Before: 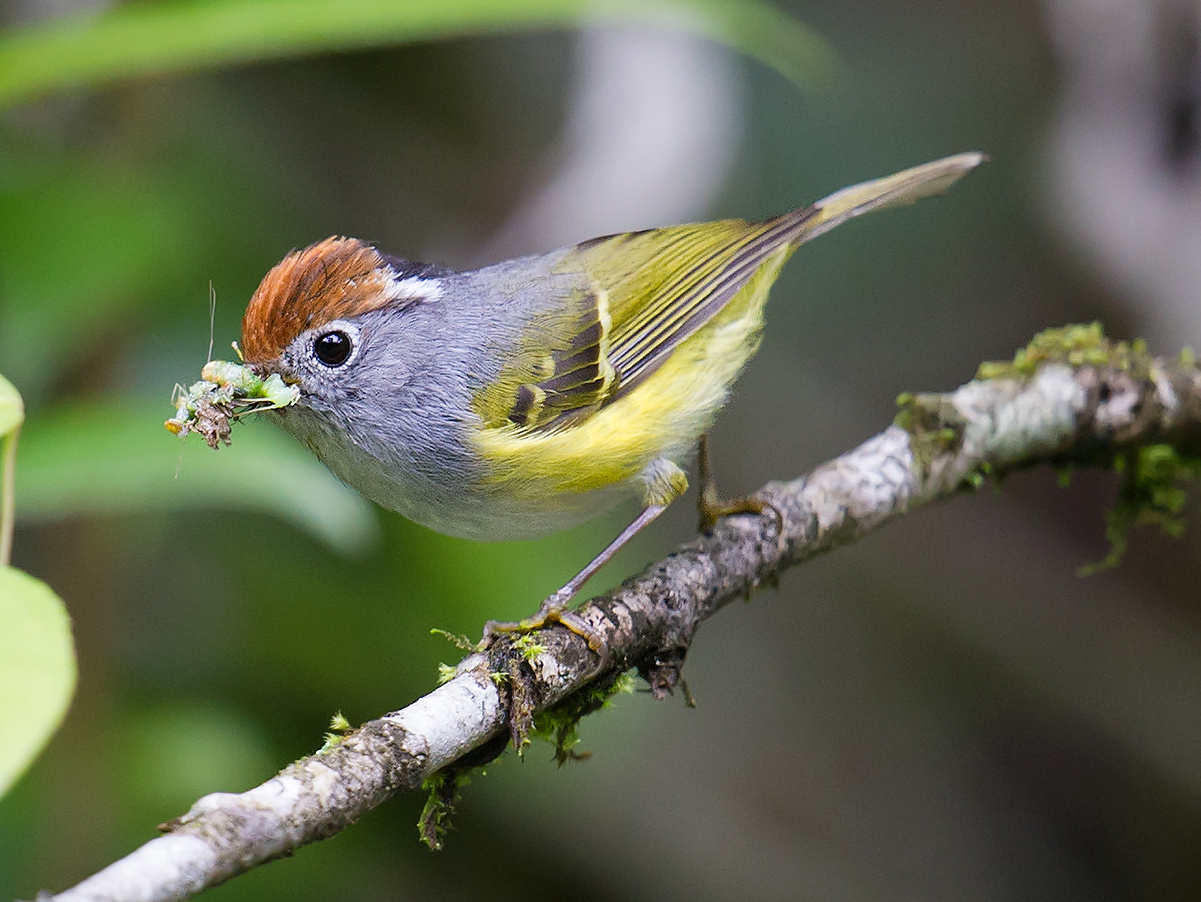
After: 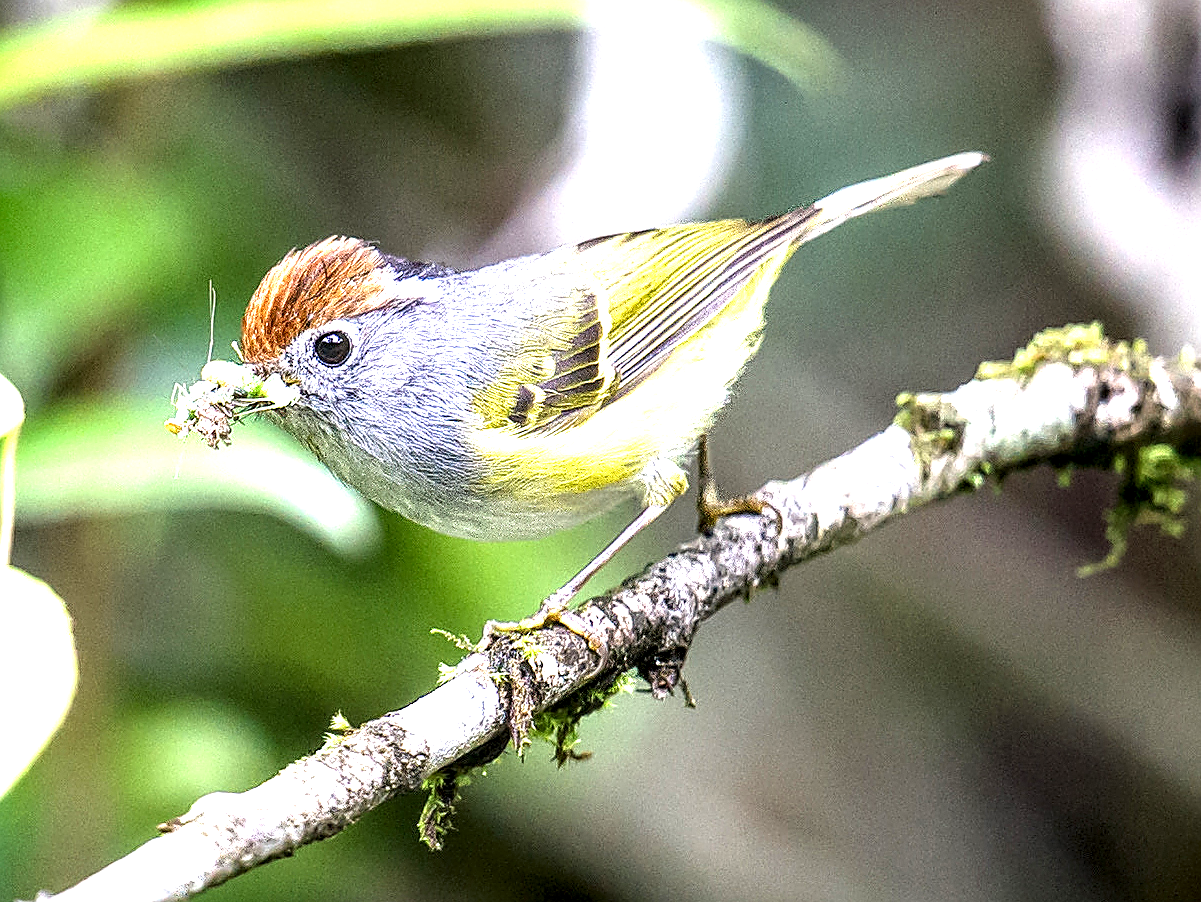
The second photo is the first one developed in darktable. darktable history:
sharpen: on, module defaults
local contrast: detail 203%
exposure: black level correction 0, exposure 1.379 EV, compensate exposure bias true, compensate highlight preservation false
